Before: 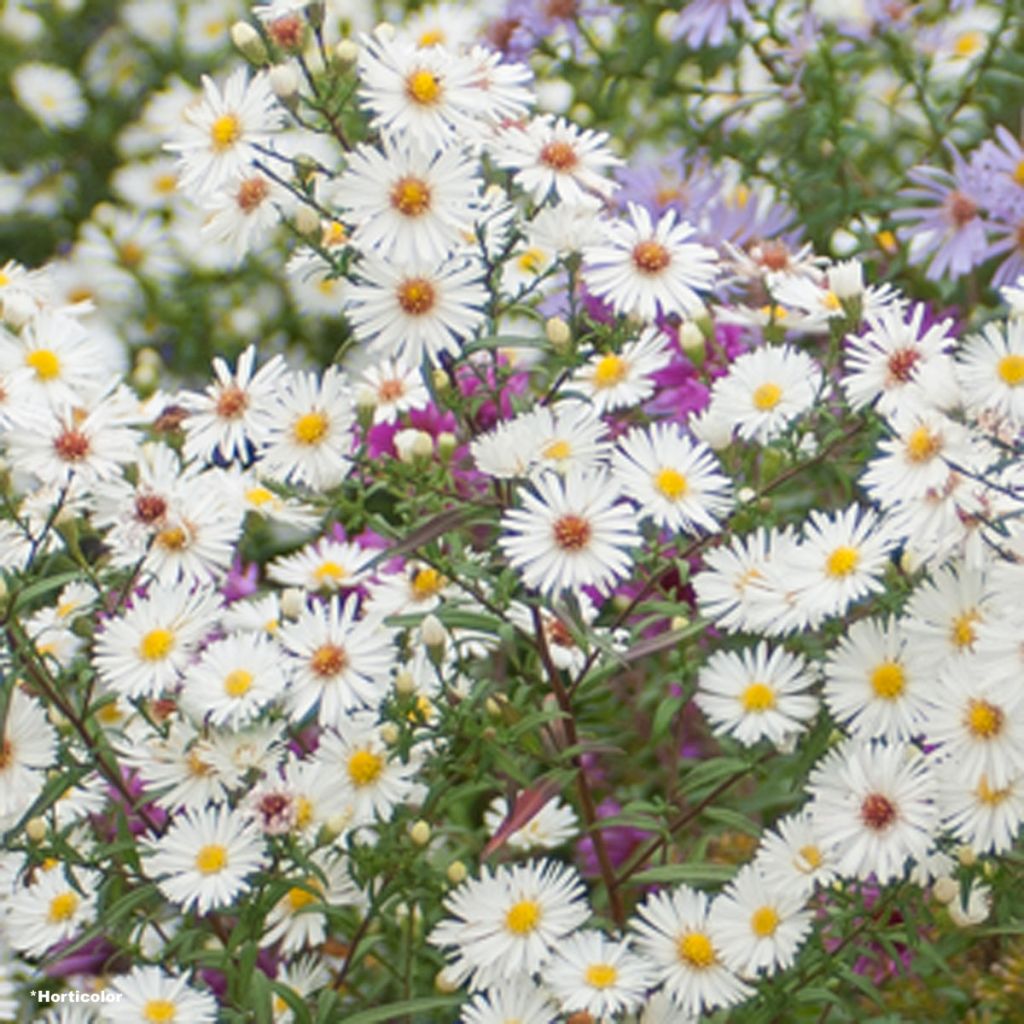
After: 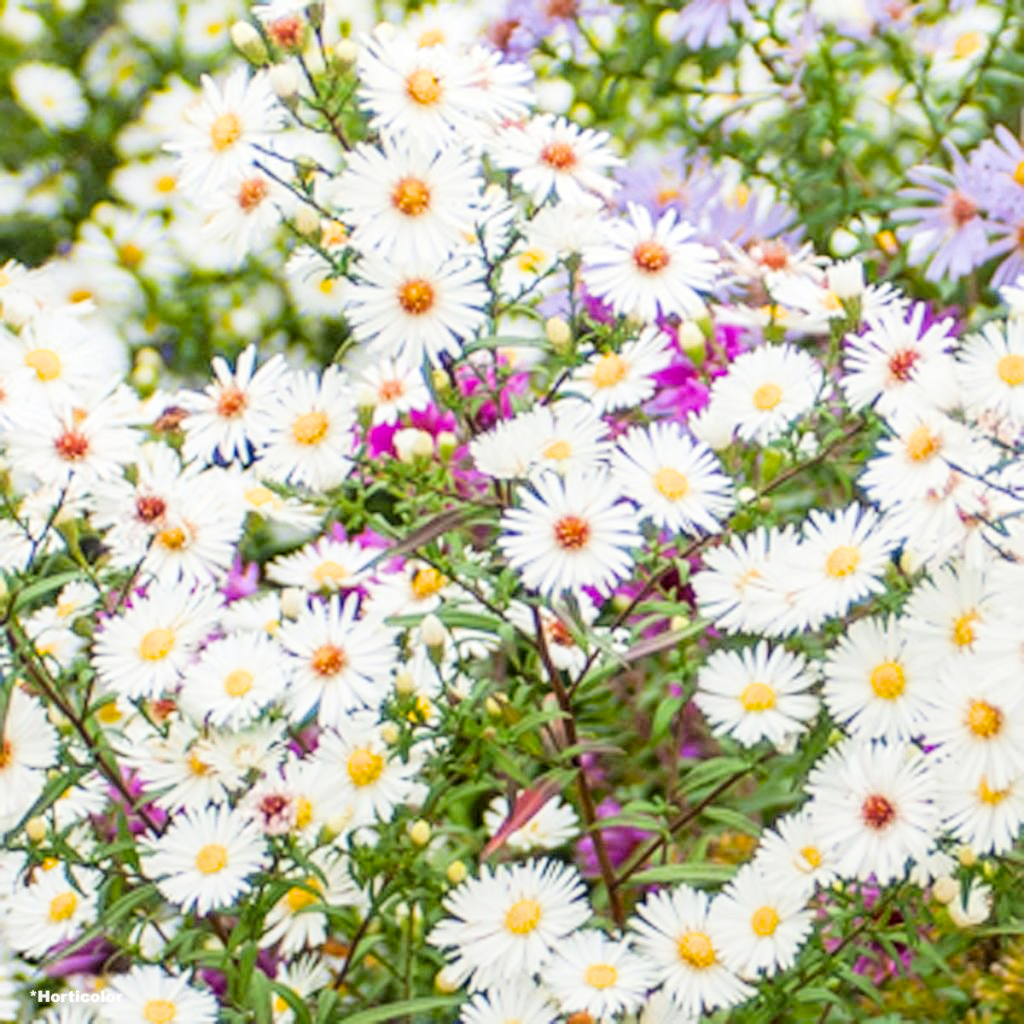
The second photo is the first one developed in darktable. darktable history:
filmic rgb: black relative exposure -5 EV, hardness 2.88, contrast 1.3, highlights saturation mix -20%
exposure: black level correction 0, exposure 0.9 EV, compensate exposure bias true, compensate highlight preservation false
color balance rgb: perceptual saturation grading › global saturation 30%, global vibrance 10%
local contrast: on, module defaults
